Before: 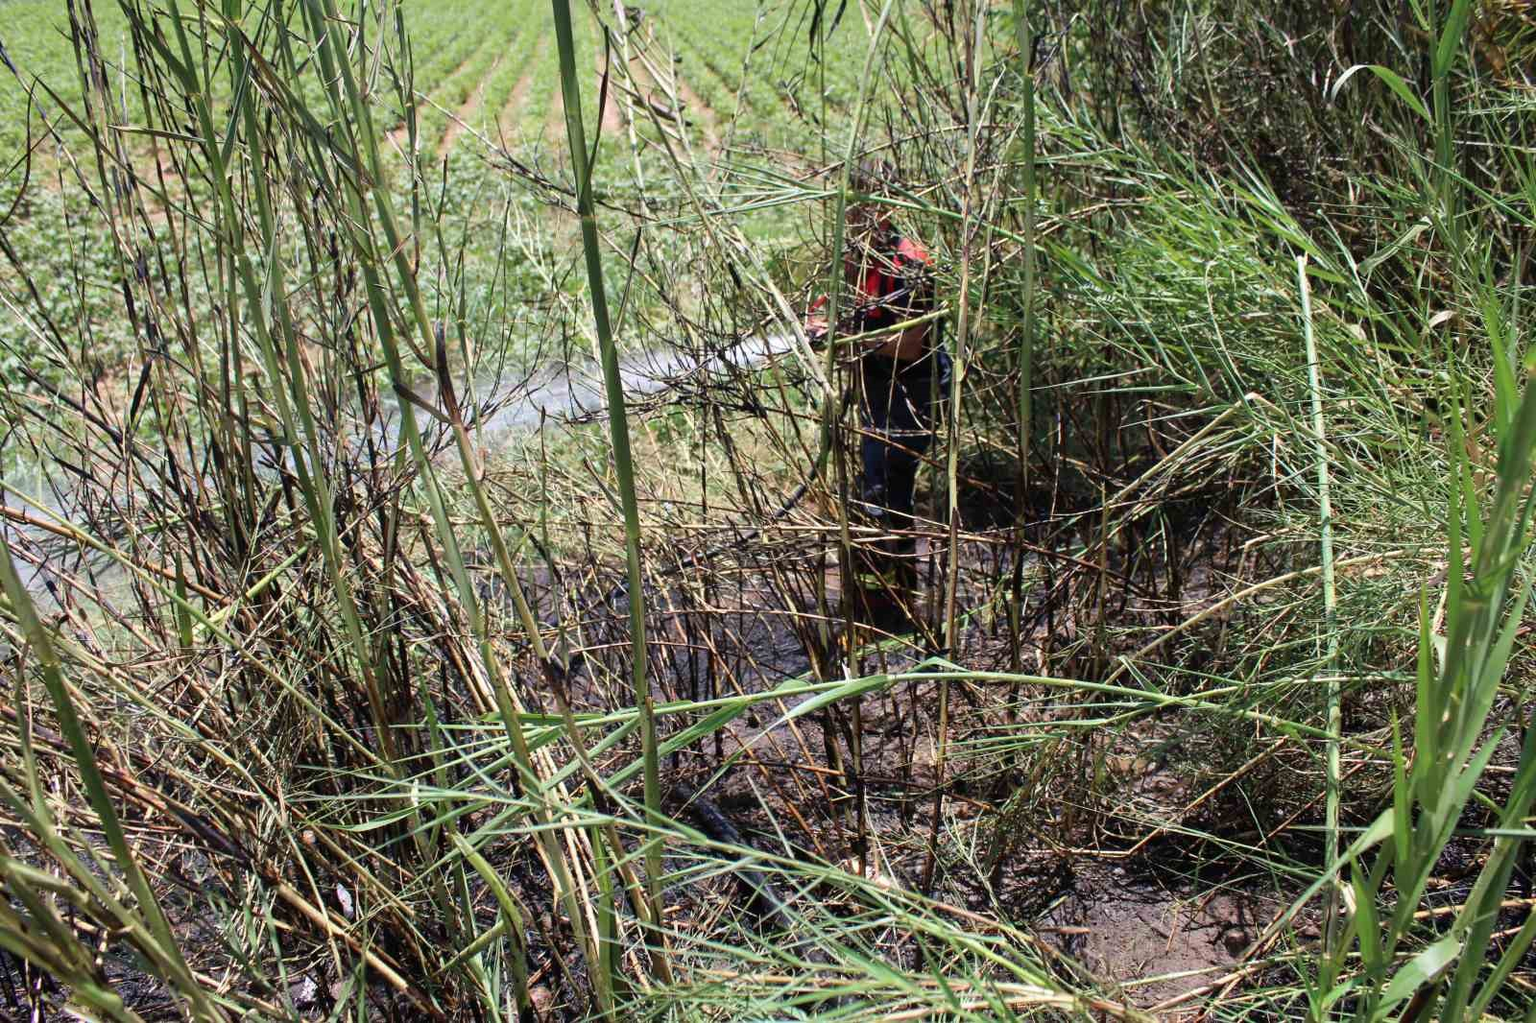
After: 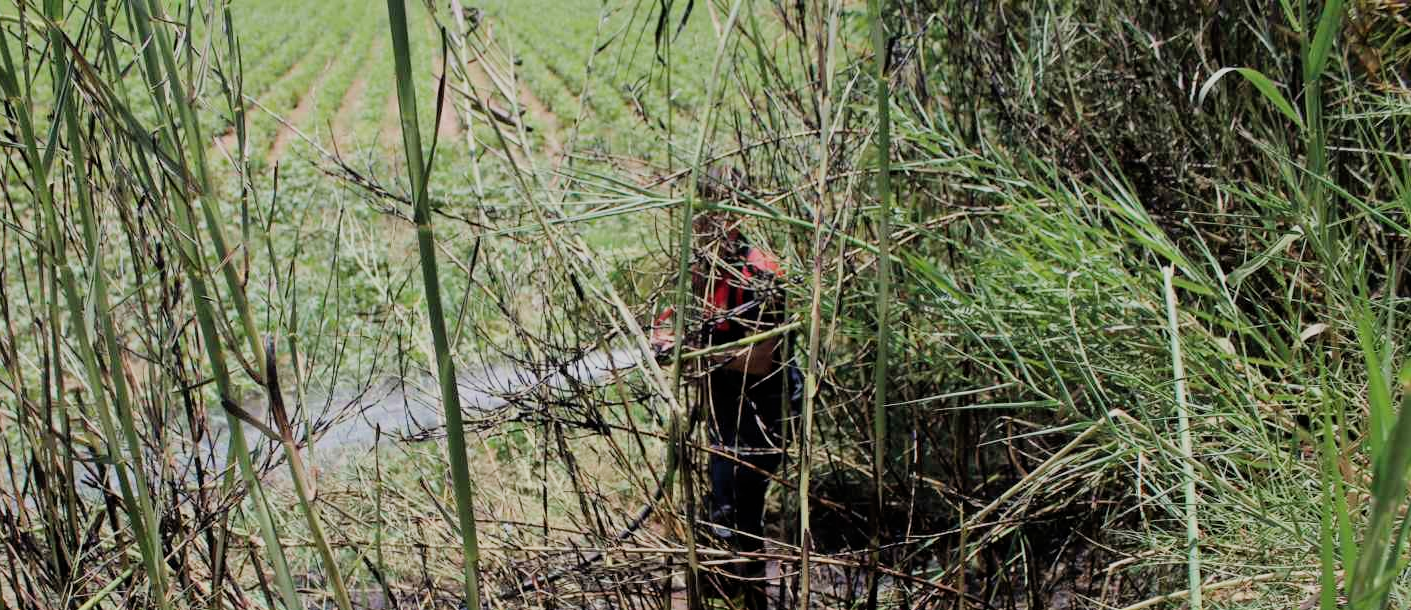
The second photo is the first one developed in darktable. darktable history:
crop and rotate: left 11.812%, bottom 42.776%
filmic rgb: black relative exposure -7.65 EV, white relative exposure 4.56 EV, hardness 3.61
